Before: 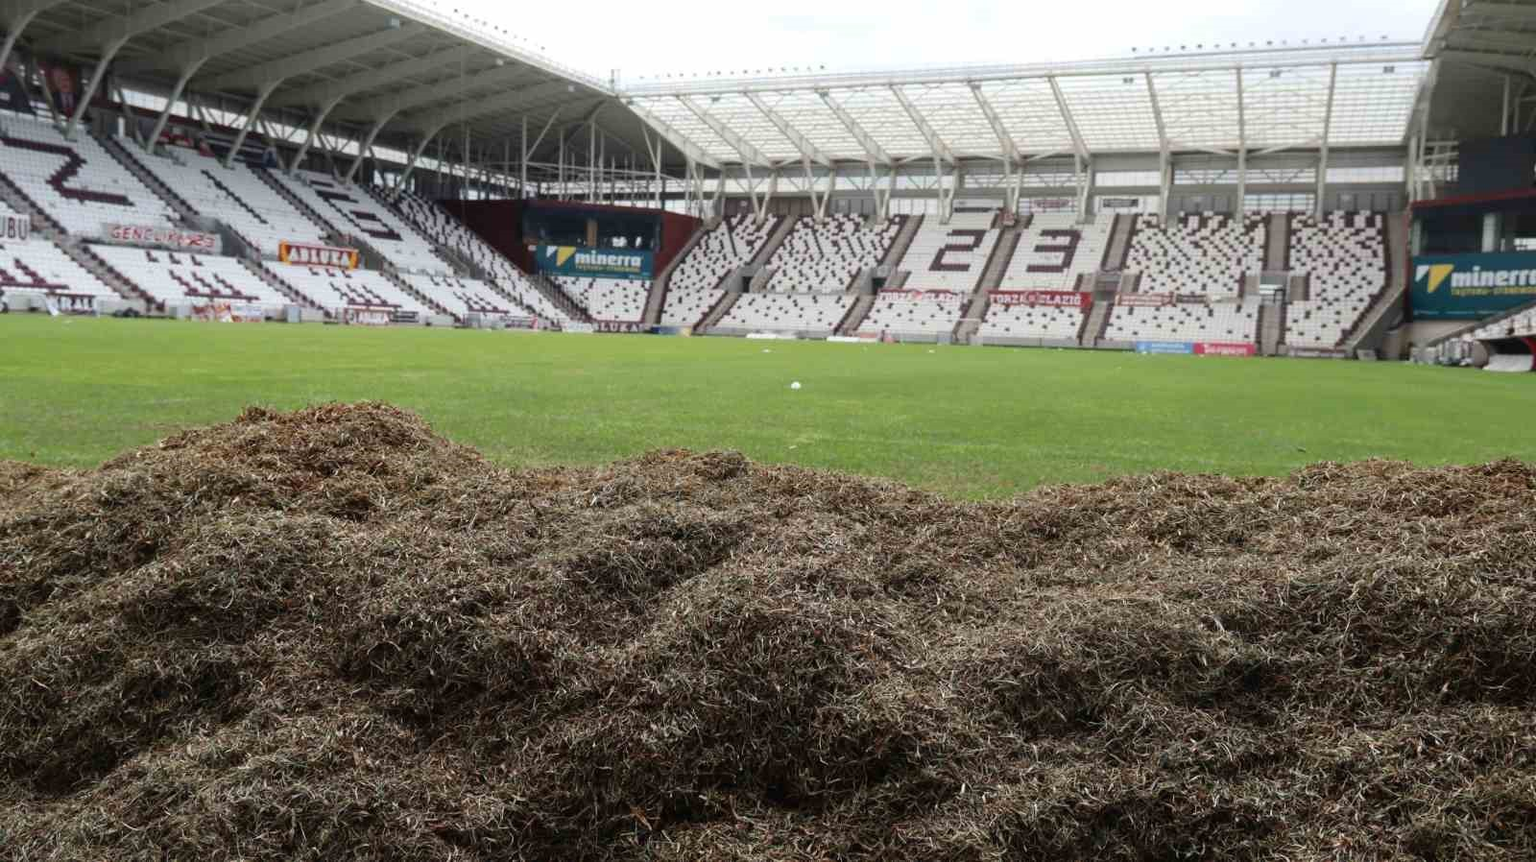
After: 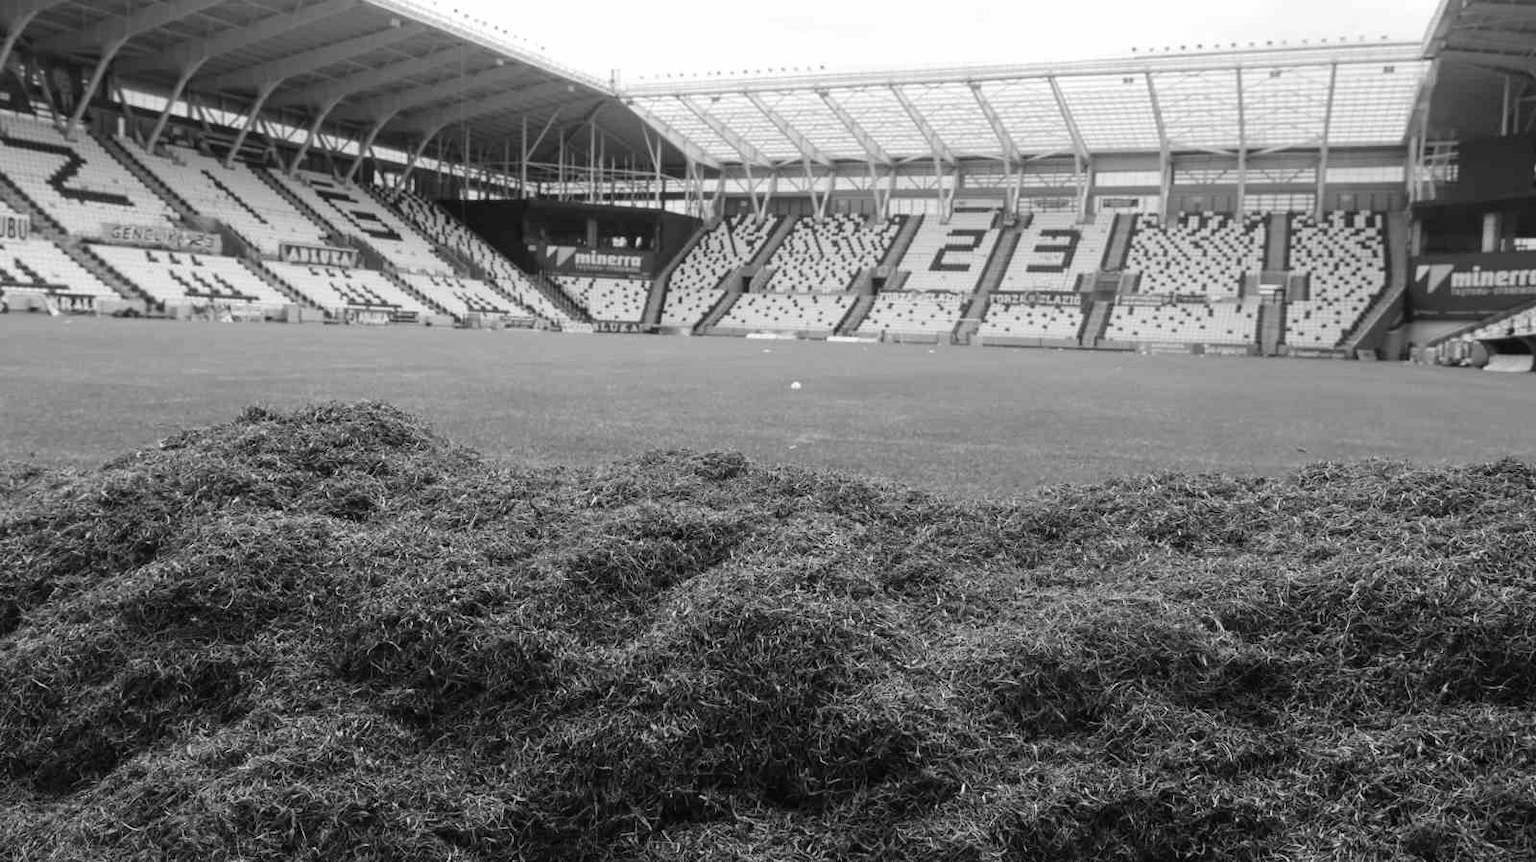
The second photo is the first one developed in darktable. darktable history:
rgb levels: mode RGB, independent channels, levels [[0, 0.474, 1], [0, 0.5, 1], [0, 0.5, 1]]
contrast brightness saturation: saturation -0.05
white balance: red 0.984, blue 1.059
monochrome: on, module defaults
